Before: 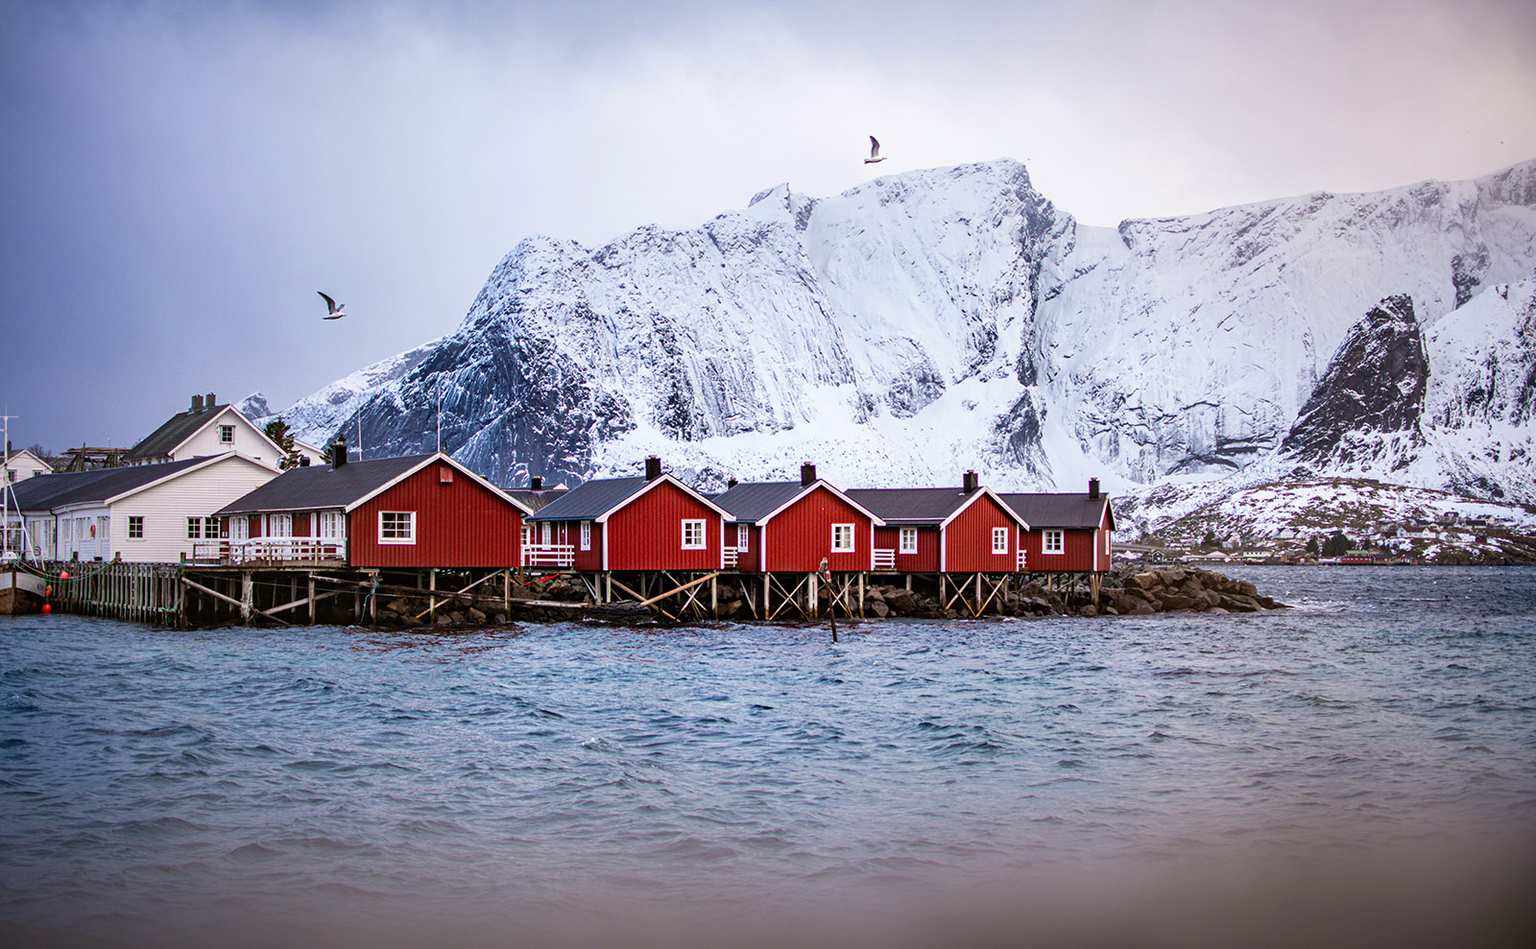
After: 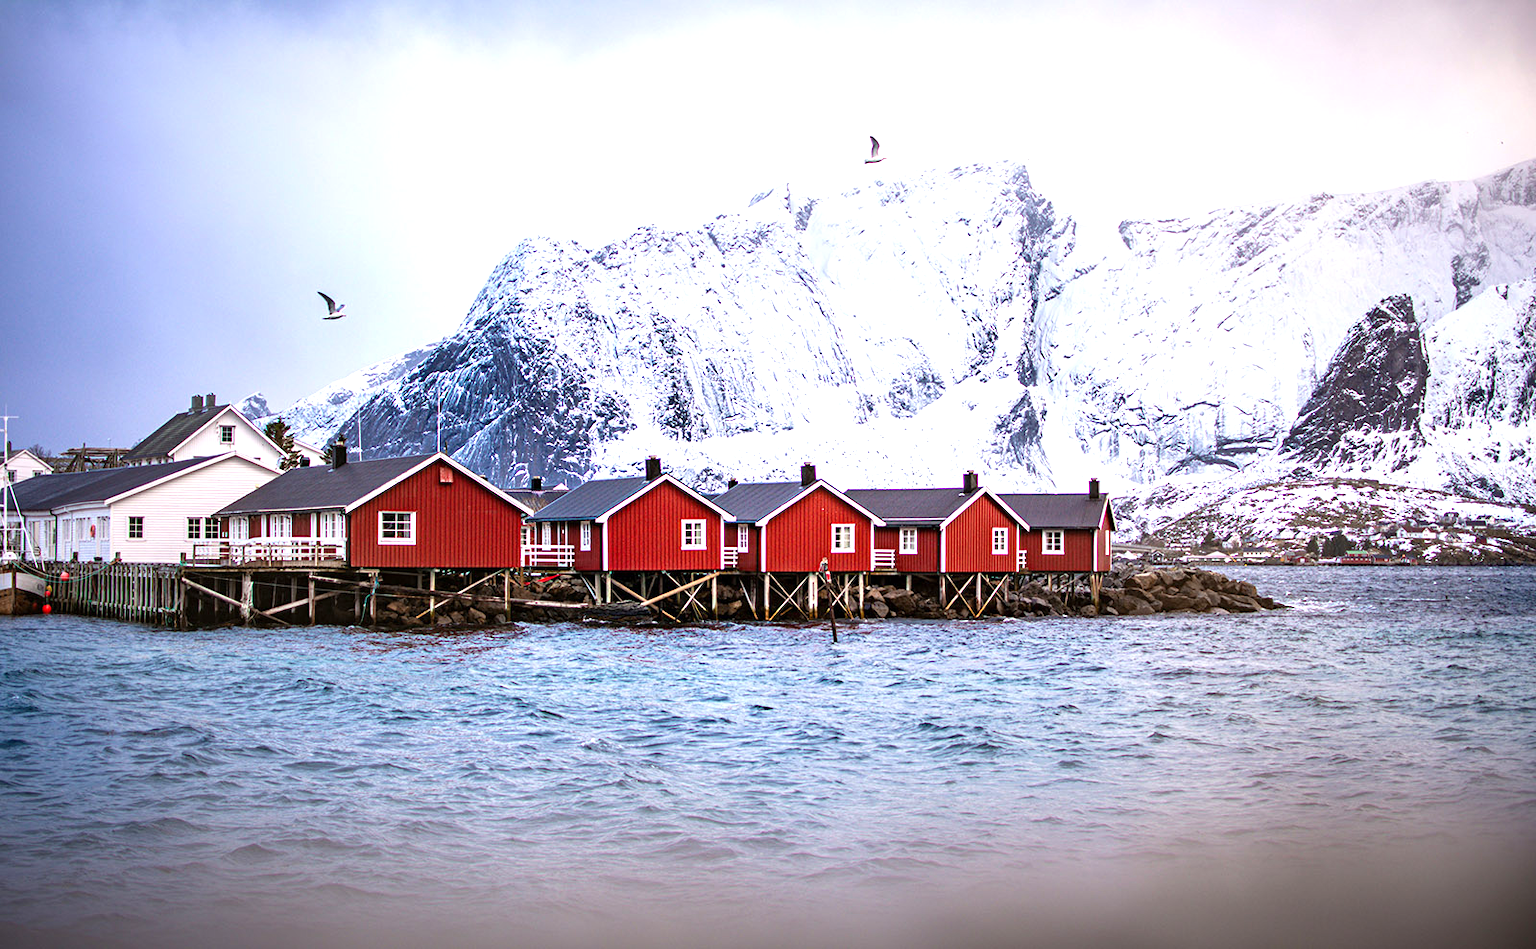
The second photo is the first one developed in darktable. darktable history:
exposure: exposure 0.74 EV, compensate exposure bias true, compensate highlight preservation false
tone equalizer: on, module defaults
